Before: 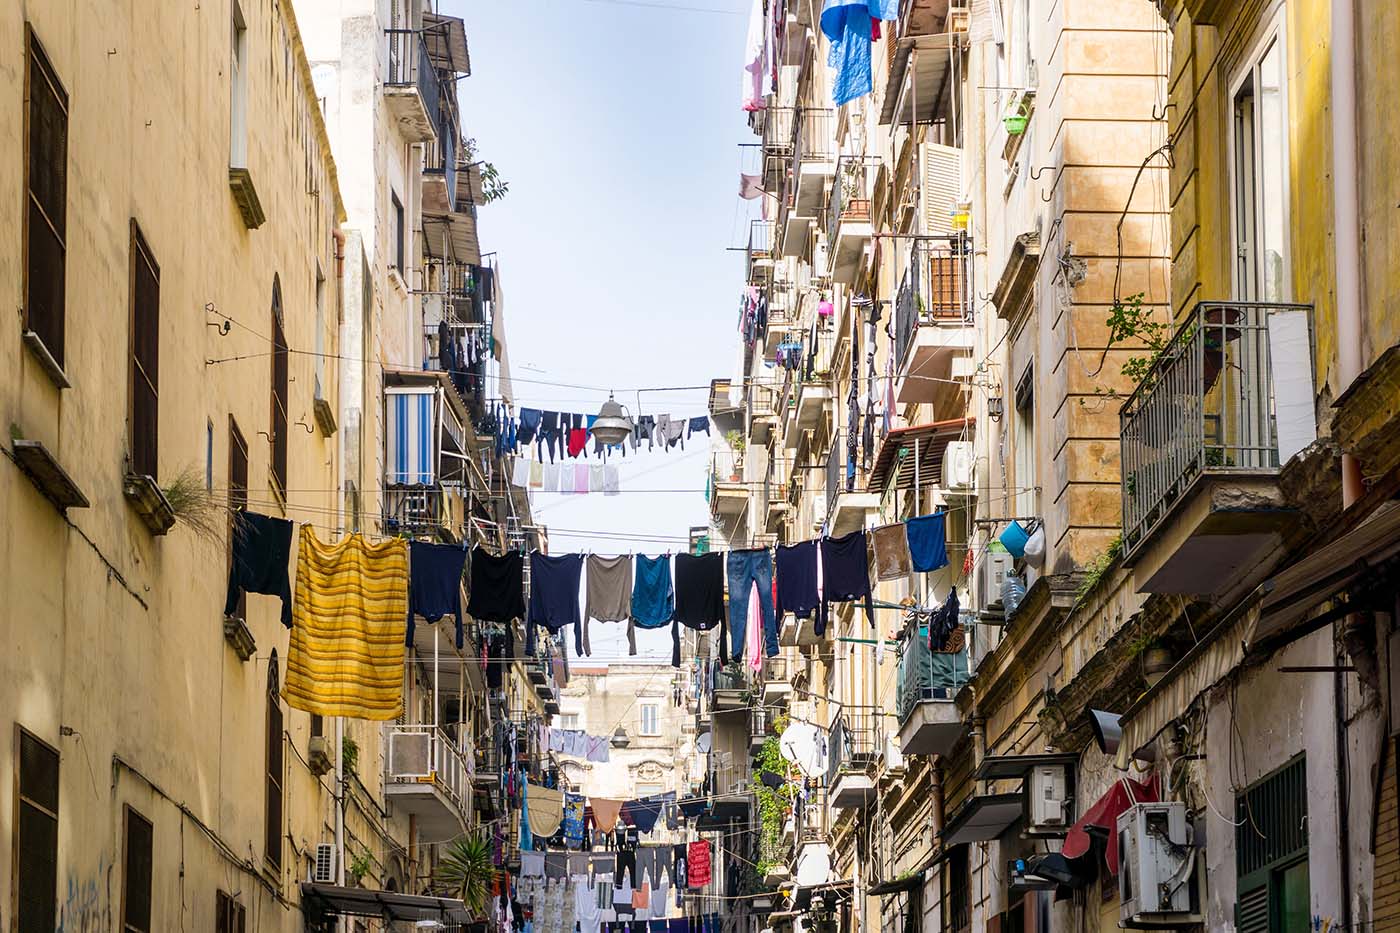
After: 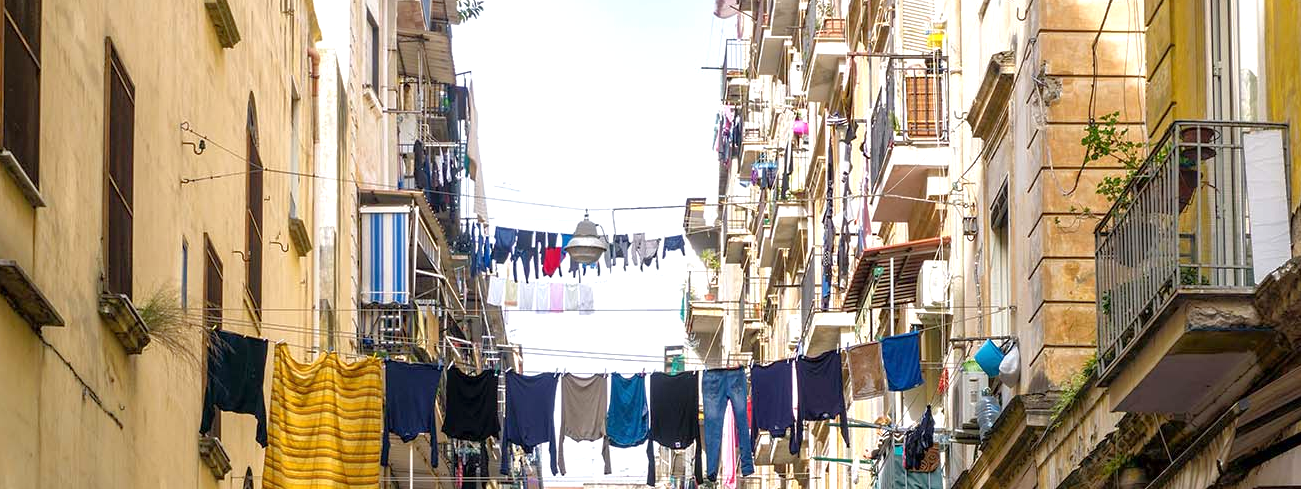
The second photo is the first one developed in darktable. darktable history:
tone equalizer: -8 EV 0.267 EV, -7 EV 0.393 EV, -6 EV 0.439 EV, -5 EV 0.261 EV, -3 EV -0.245 EV, -2 EV -0.418 EV, -1 EV -0.406 EV, +0 EV -0.246 EV, edges refinement/feathering 500, mask exposure compensation -1.57 EV, preserve details no
crop: left 1.825%, top 19.454%, right 5.214%, bottom 28.069%
exposure: exposure 0.672 EV, compensate highlight preservation false
